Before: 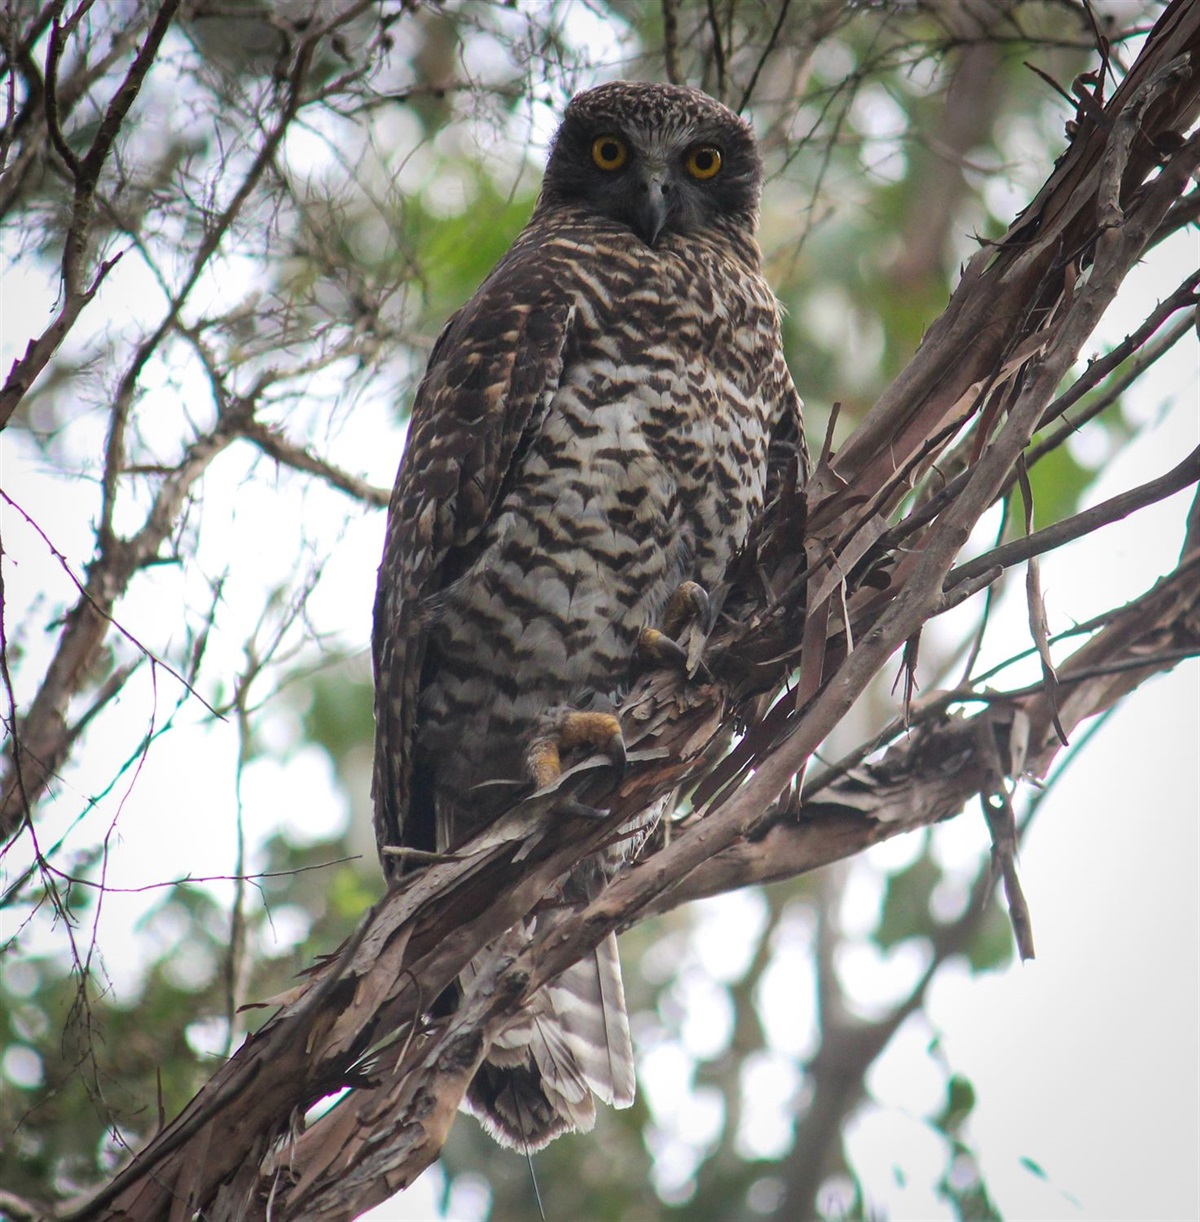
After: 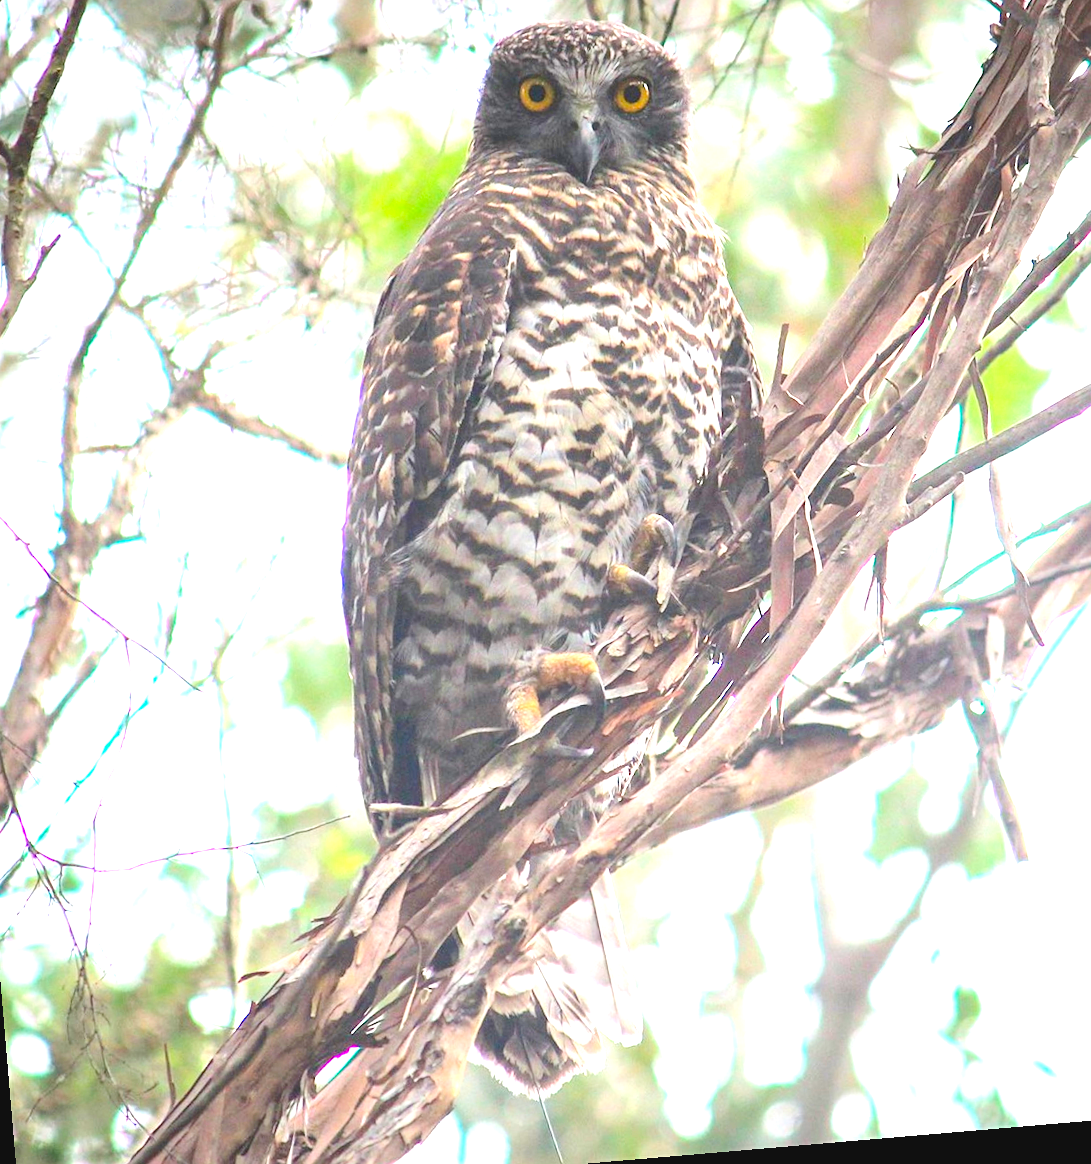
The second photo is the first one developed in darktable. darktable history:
rotate and perspective: rotation -4.86°, automatic cropping off
tone curve: curves: ch0 [(0, 0.047) (0.199, 0.263) (0.47, 0.555) (0.805, 0.839) (1, 0.962)], color space Lab, linked channels, preserve colors none
white balance: red 1, blue 1
crop: left 6.446%, top 8.188%, right 9.538%, bottom 3.548%
exposure: exposure 2.04 EV, compensate highlight preservation false
color balance: output saturation 110%
sharpen: radius 1.272, amount 0.305, threshold 0
